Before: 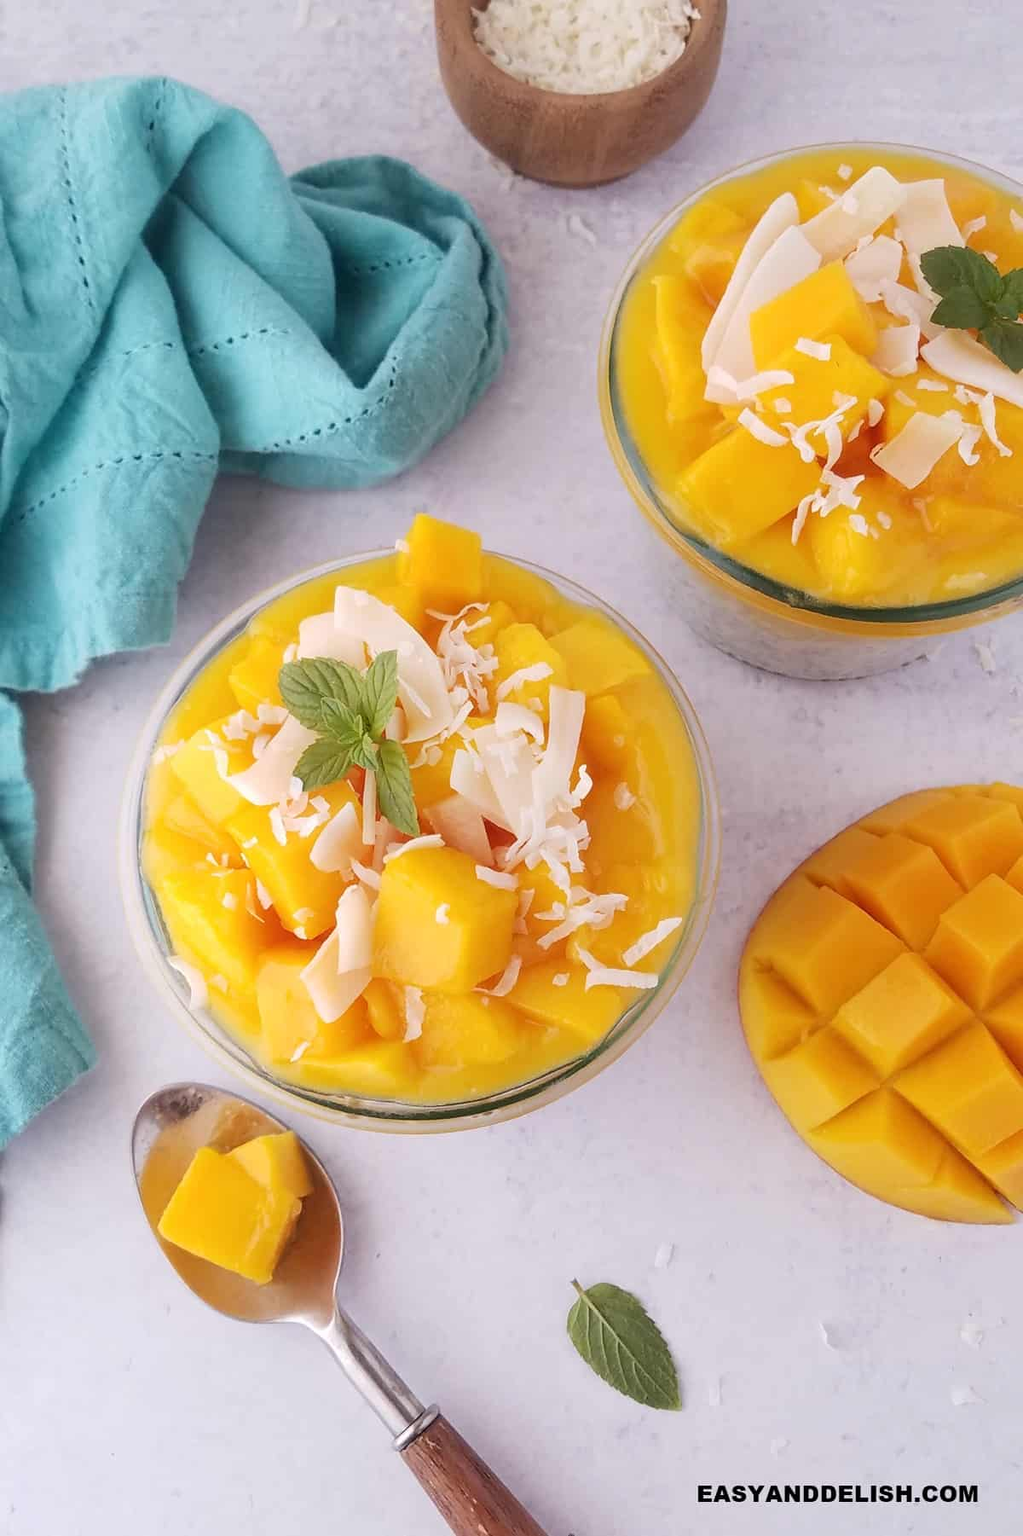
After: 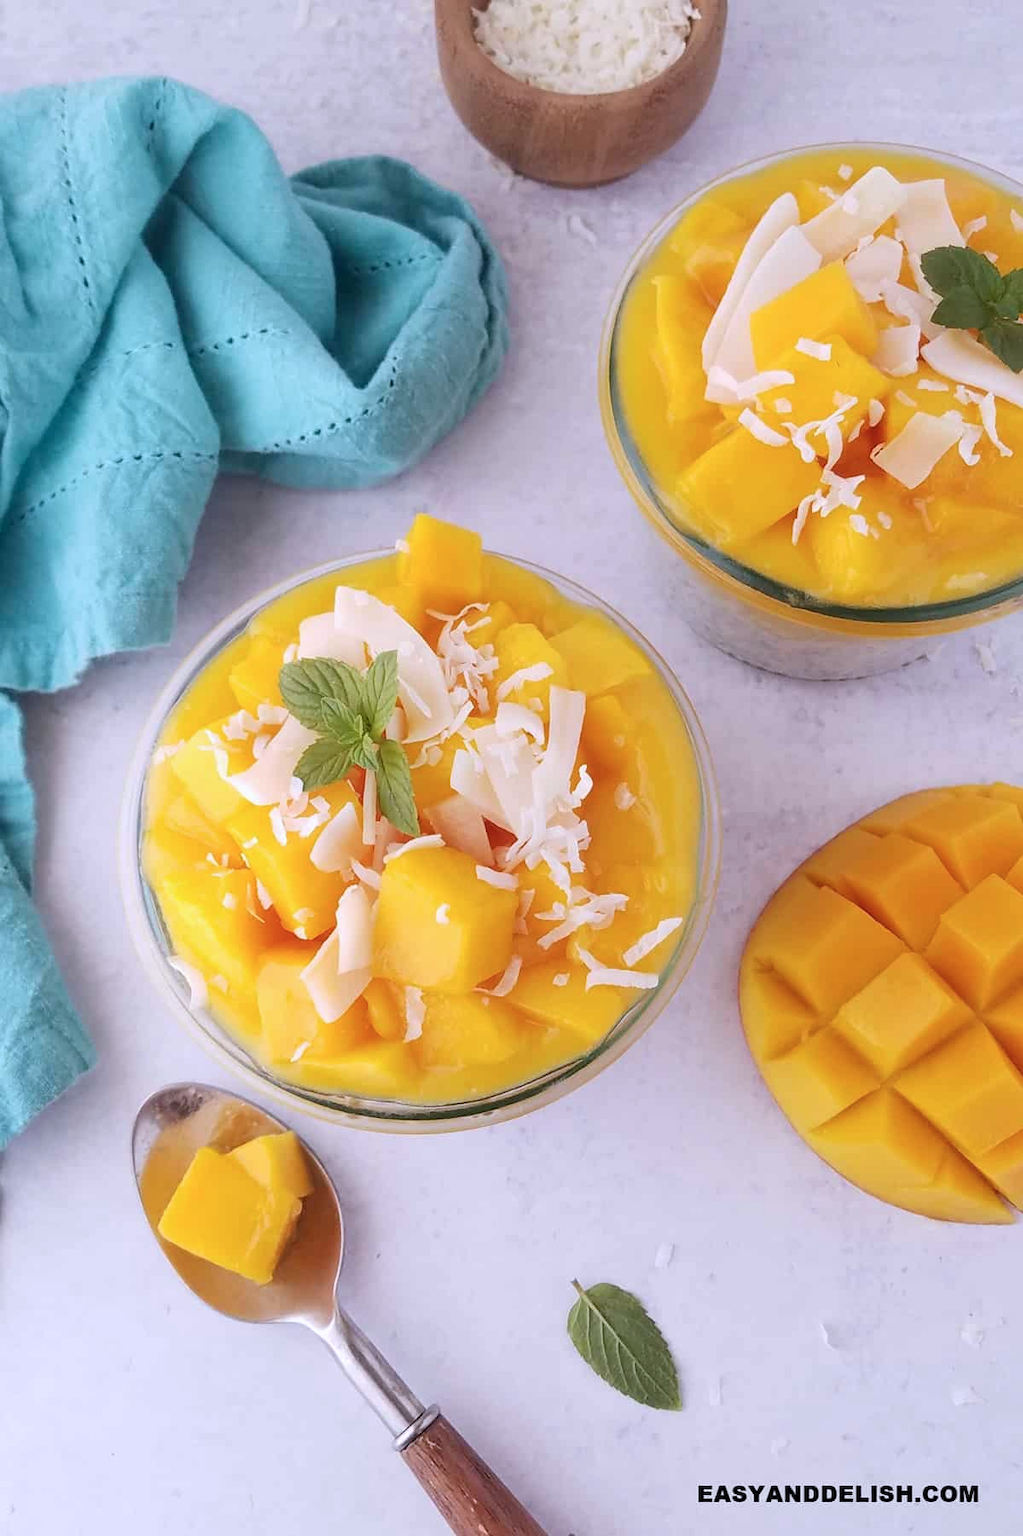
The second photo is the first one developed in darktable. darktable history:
color balance rgb: global offset › hue 170.27°, perceptual saturation grading › global saturation 0.35%
color calibration: illuminant as shot in camera, x 0.358, y 0.373, temperature 4628.91 K
